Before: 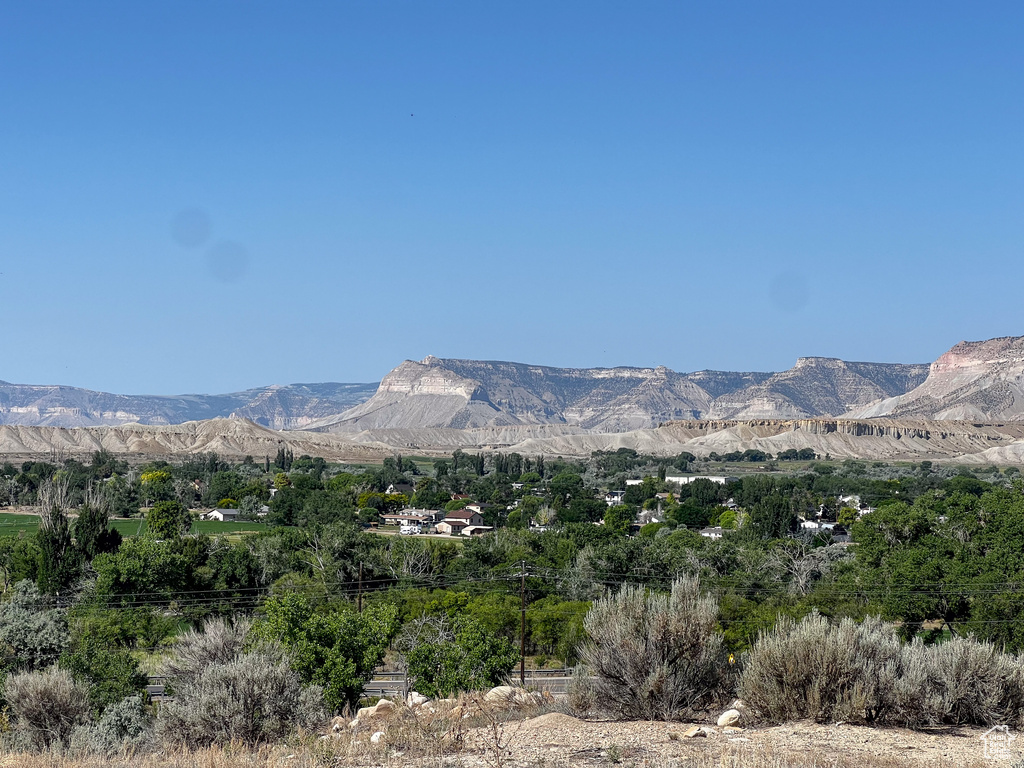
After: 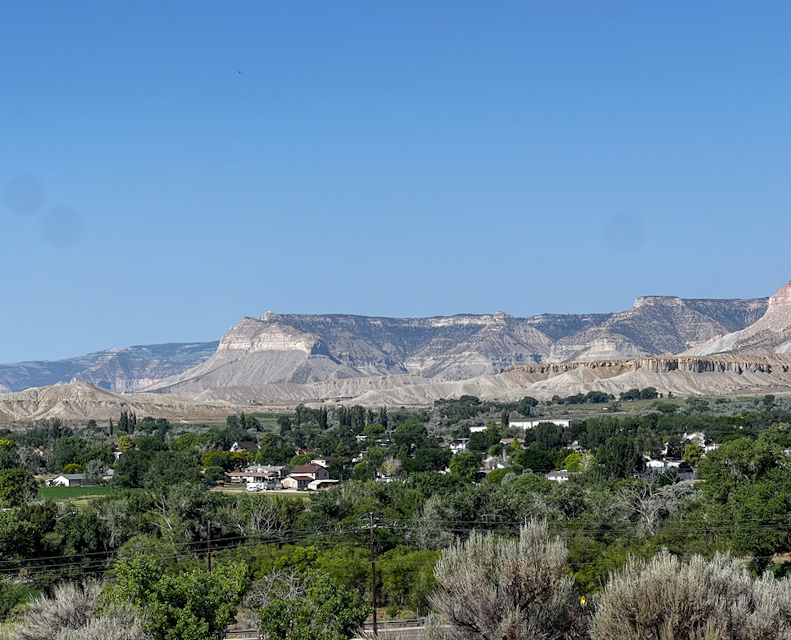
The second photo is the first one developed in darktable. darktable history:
crop: left 16.768%, top 8.653%, right 8.362%, bottom 12.485%
rotate and perspective: rotation -2.56°, automatic cropping off
